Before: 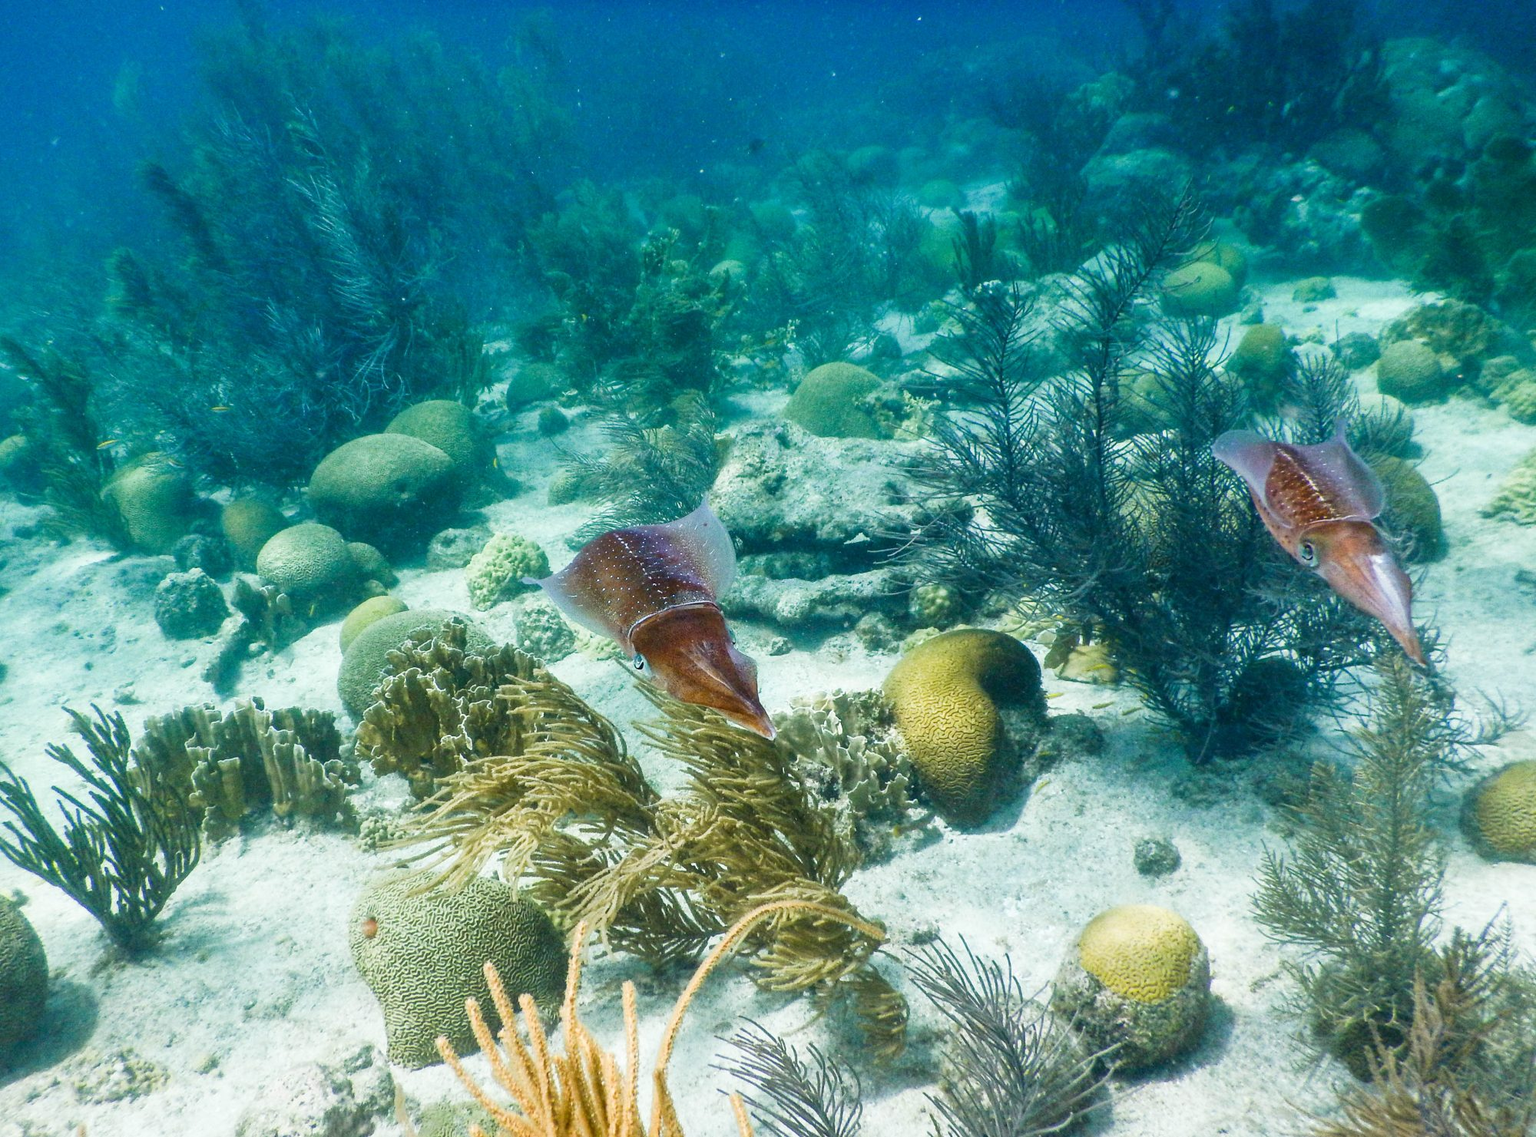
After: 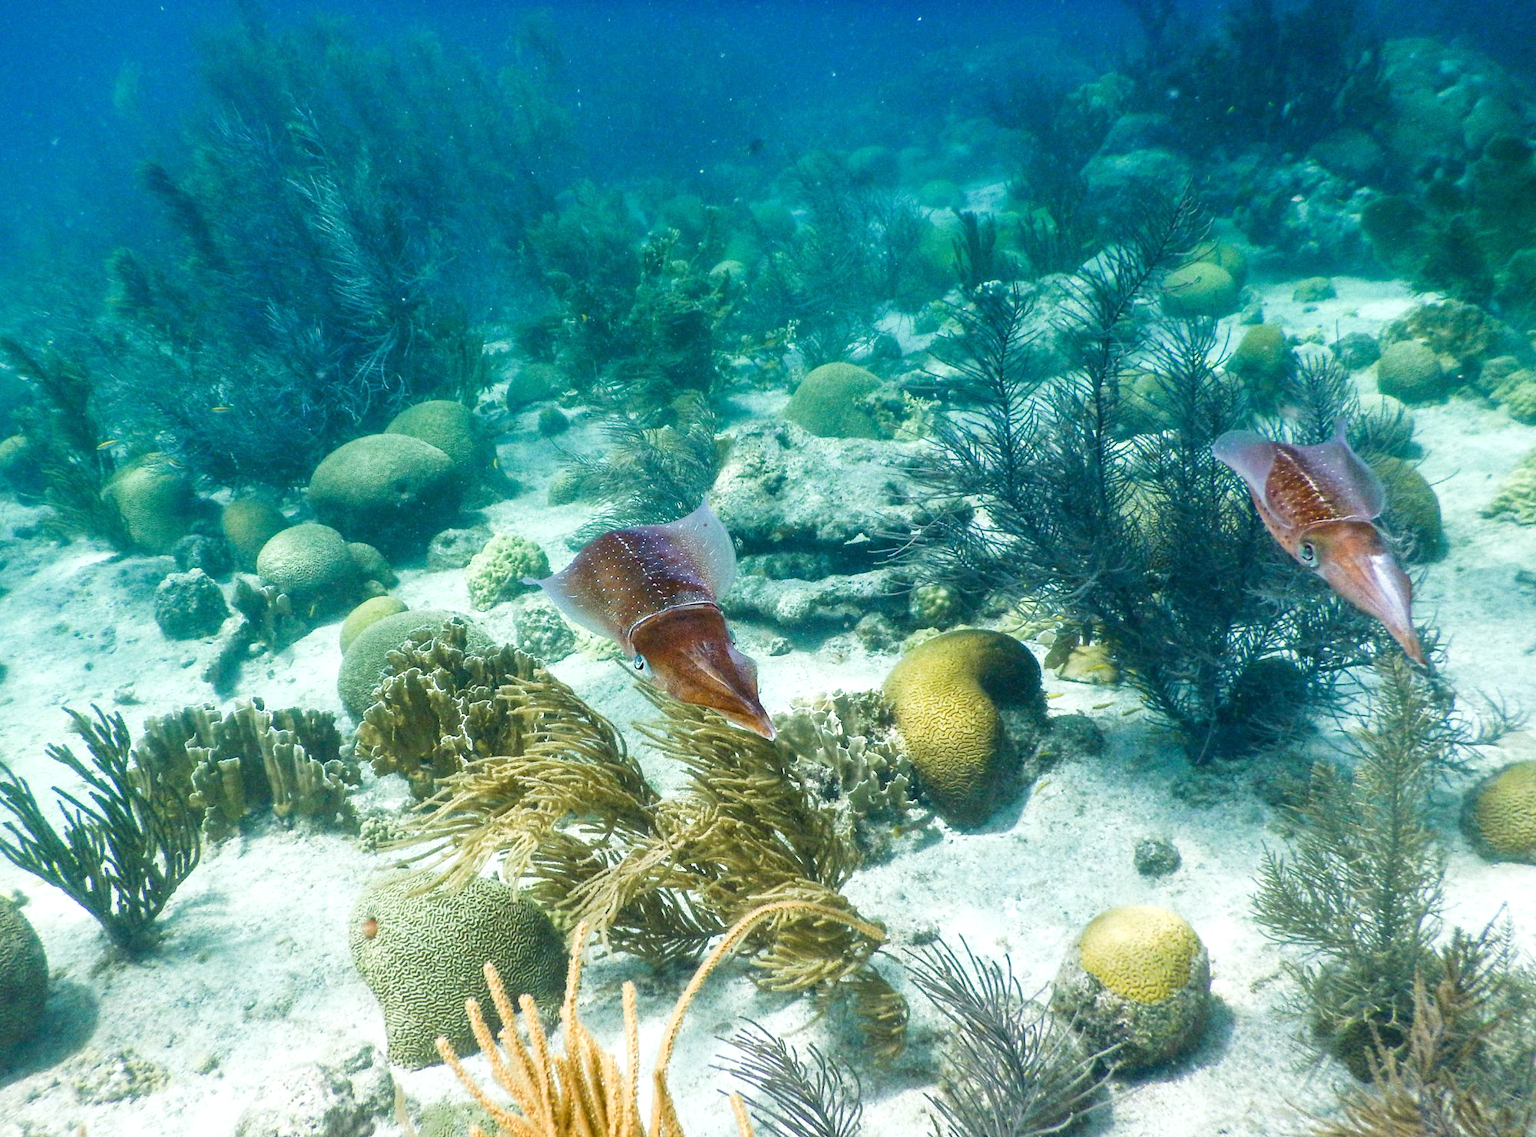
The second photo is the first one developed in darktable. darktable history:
tone equalizer: edges refinement/feathering 500, mask exposure compensation -1.57 EV, preserve details no
exposure: exposure 0.203 EV, compensate highlight preservation false
